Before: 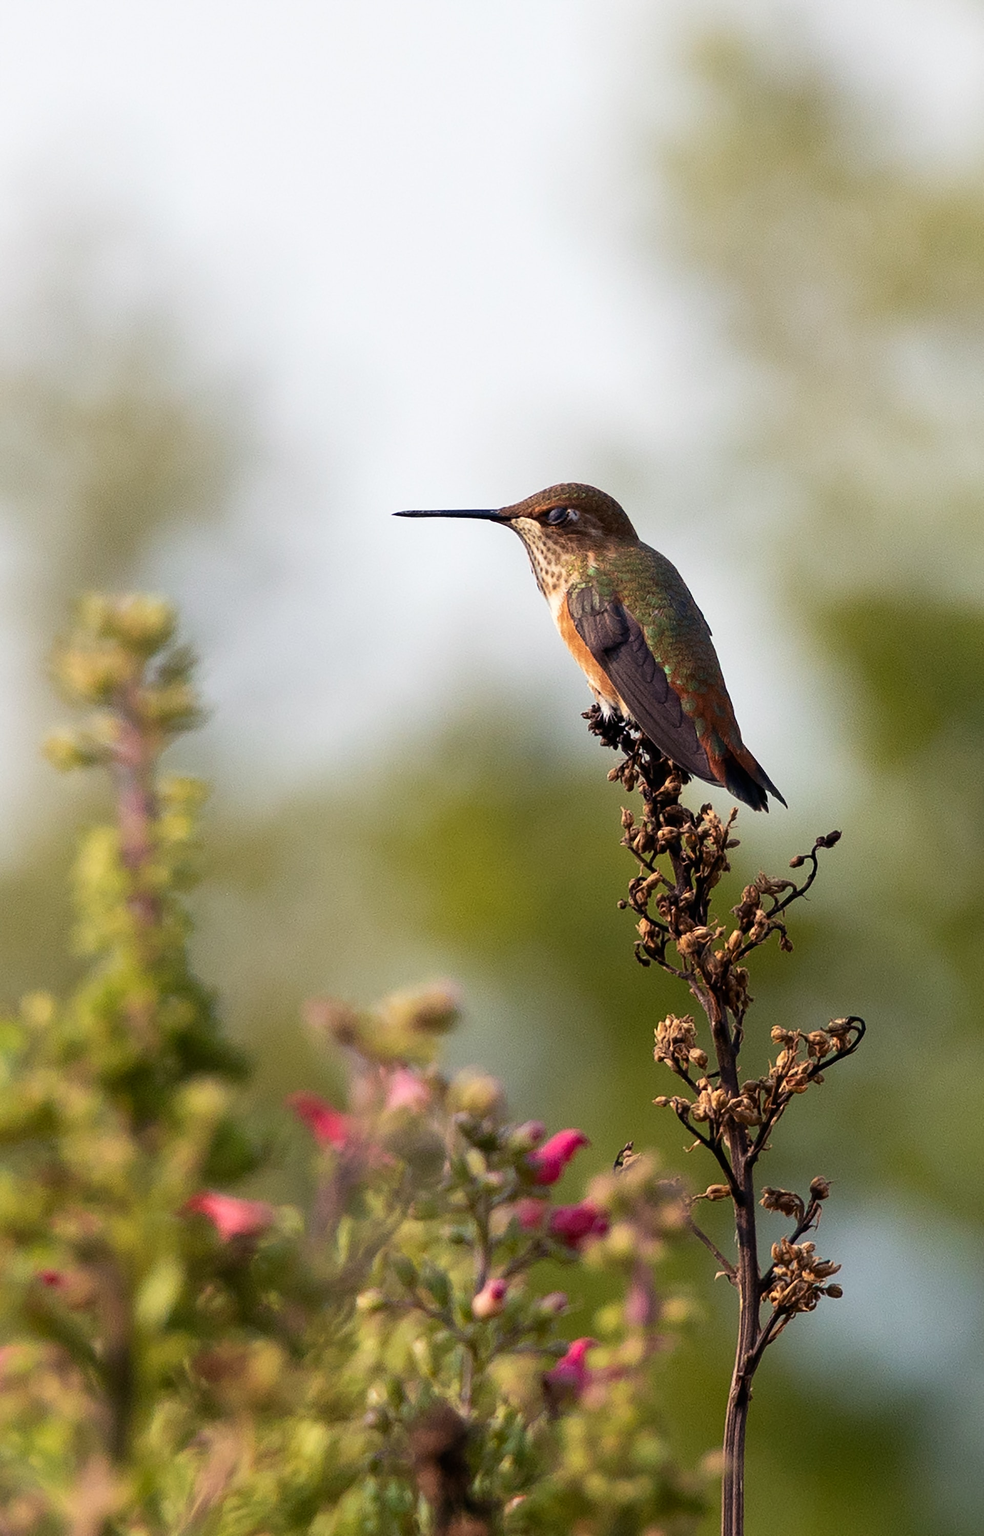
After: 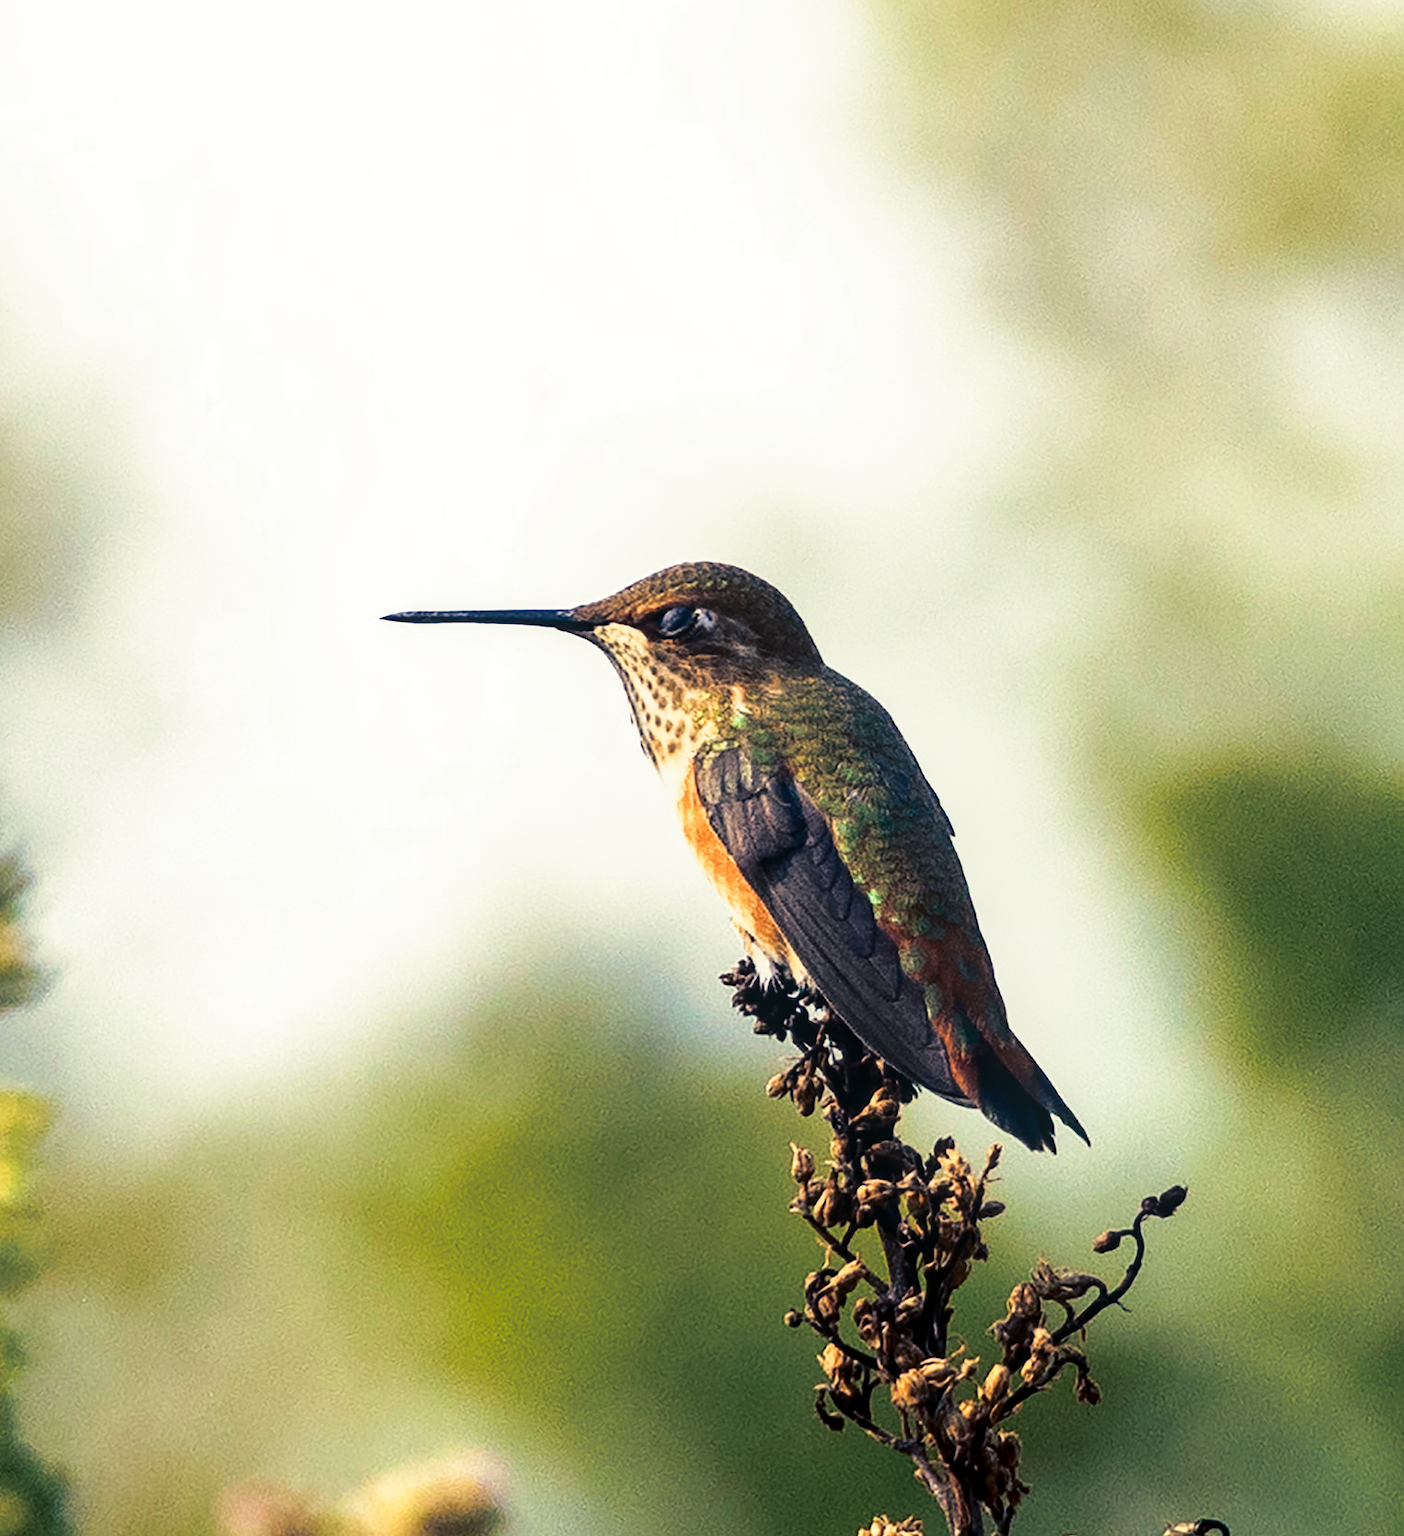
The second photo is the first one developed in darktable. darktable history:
split-toning: shadows › hue 216°, shadows › saturation 1, highlights › hue 57.6°, balance -33.4
tone curve: curves: ch0 [(0, 0.018) (0.162, 0.128) (0.434, 0.478) (0.667, 0.785) (0.819, 0.943) (1, 0.991)]; ch1 [(0, 0) (0.402, 0.36) (0.476, 0.449) (0.506, 0.505) (0.523, 0.518) (0.582, 0.586) (0.641, 0.668) (0.7, 0.741) (1, 1)]; ch2 [(0, 0) (0.416, 0.403) (0.483, 0.472) (0.503, 0.505) (0.521, 0.519) (0.547, 0.561) (0.597, 0.643) (0.699, 0.759) (0.997, 0.858)], color space Lab, independent channels
local contrast: on, module defaults
crop: left 18.38%, top 11.092%, right 2.134%, bottom 33.217%
